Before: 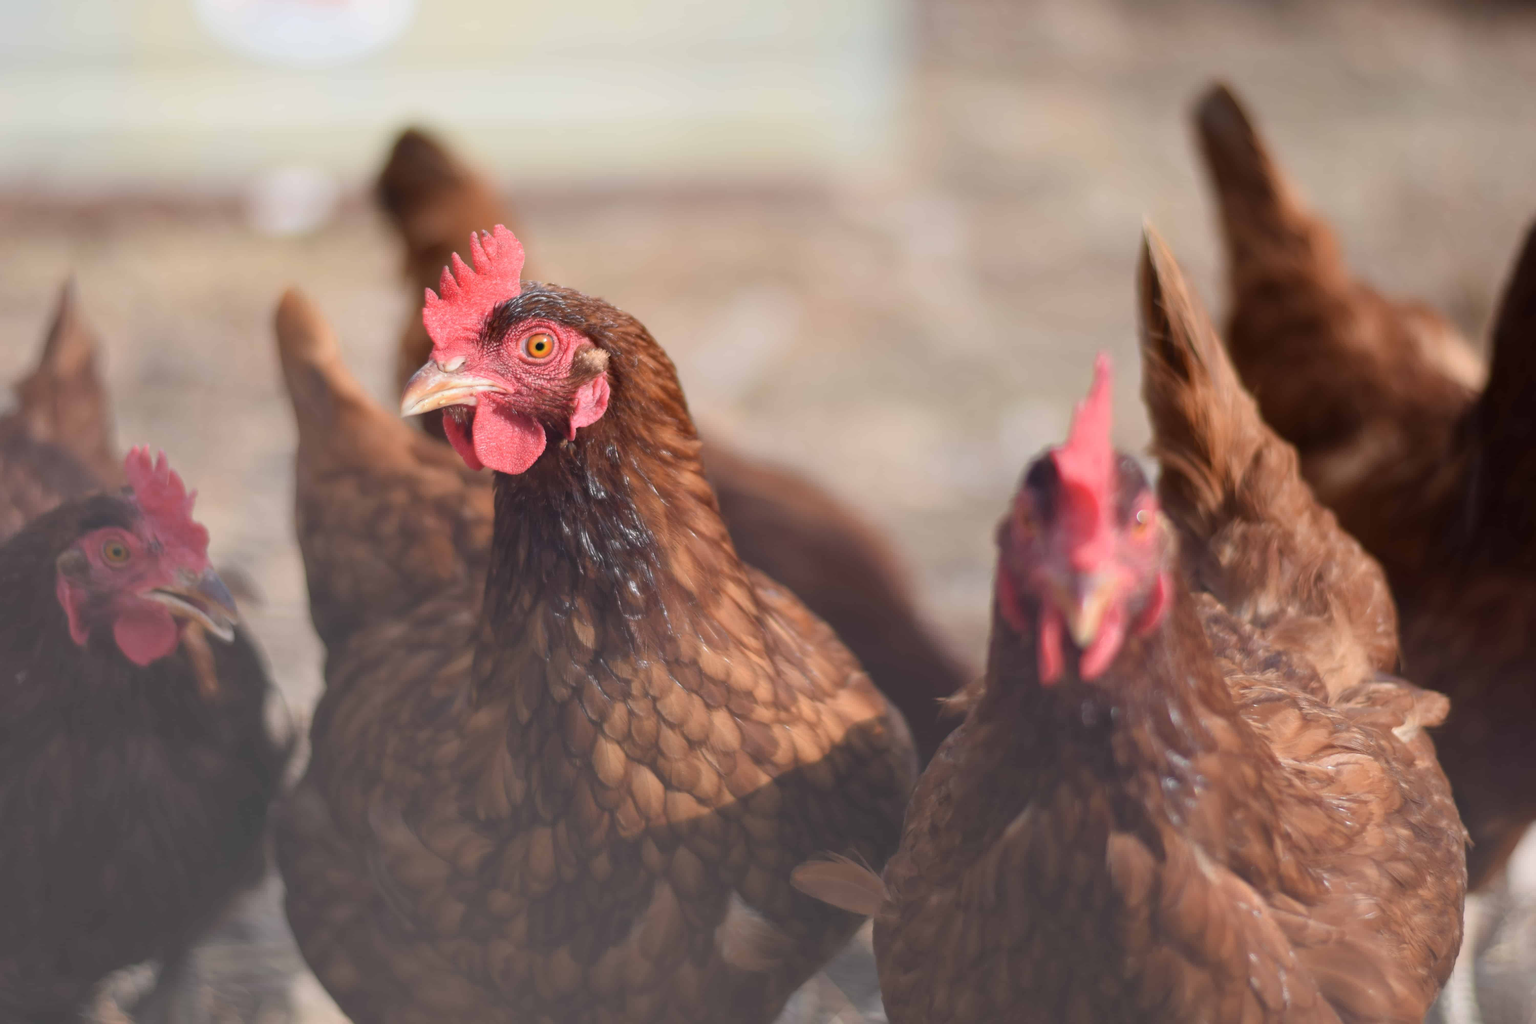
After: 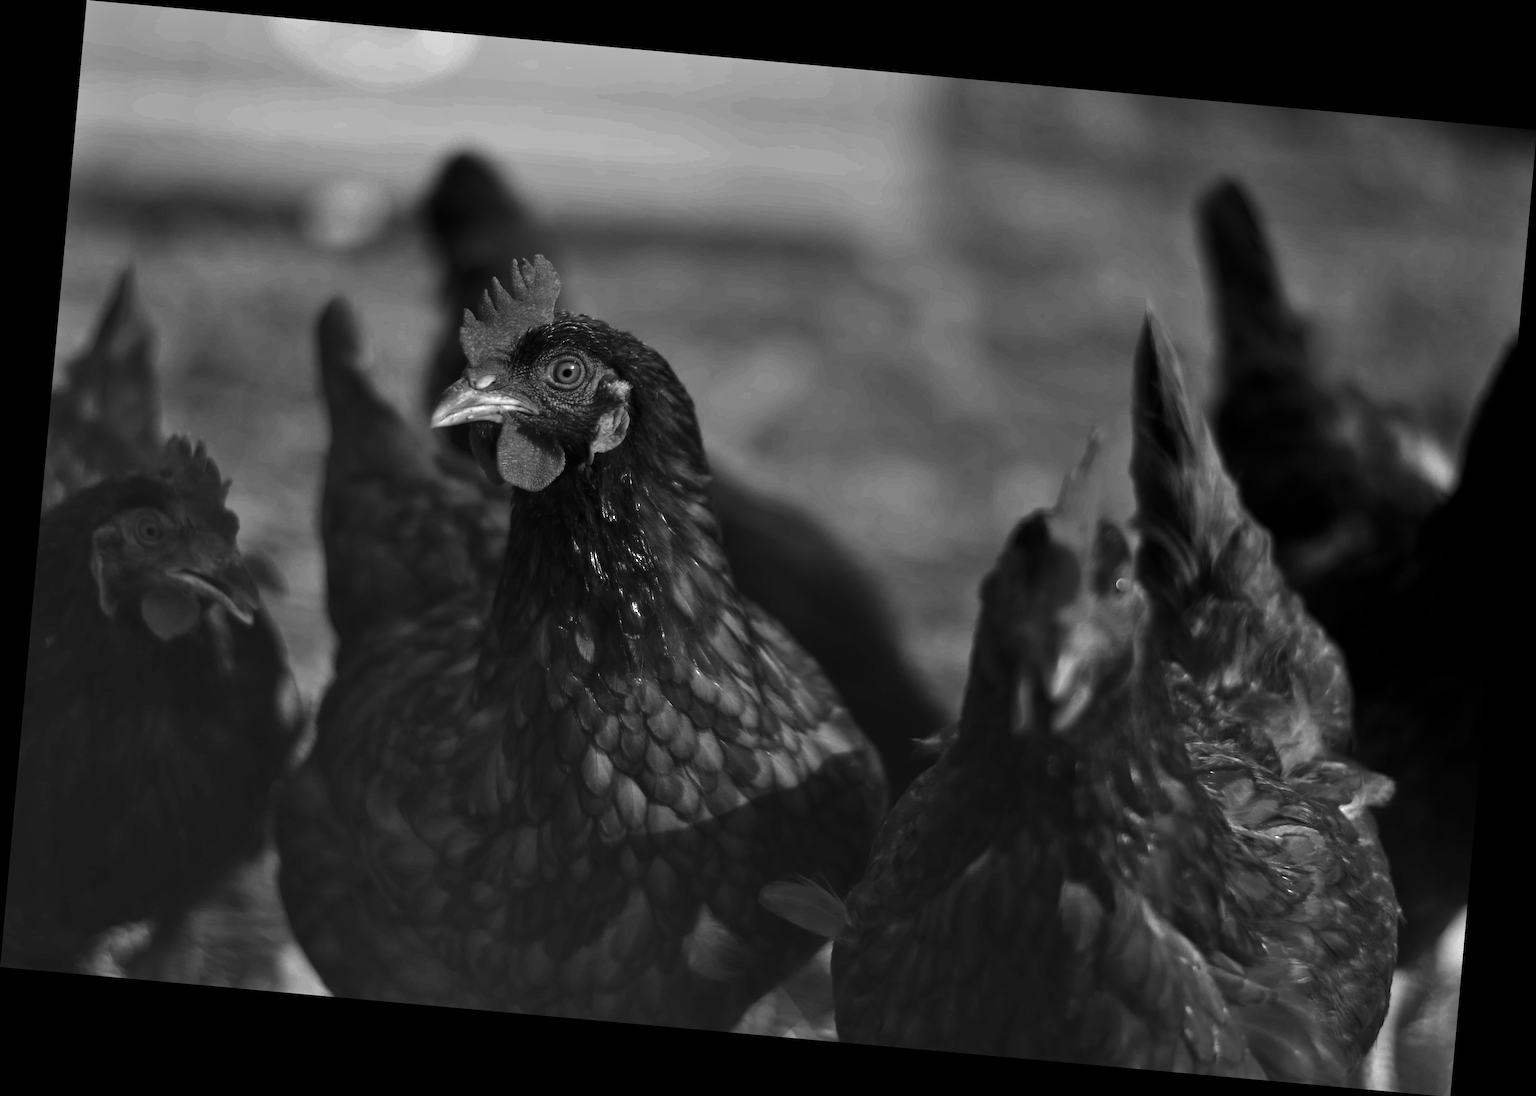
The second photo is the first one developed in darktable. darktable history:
rotate and perspective: rotation 5.12°, automatic cropping off
contrast brightness saturation: contrast 0.02, brightness -1, saturation -1
tone equalizer: -7 EV 0.15 EV, -6 EV 0.6 EV, -5 EV 1.15 EV, -4 EV 1.33 EV, -3 EV 1.15 EV, -2 EV 0.6 EV, -1 EV 0.15 EV, mask exposure compensation -0.5 EV
color balance rgb: linear chroma grading › global chroma 10%, perceptual saturation grading › global saturation 30%, global vibrance 10%
